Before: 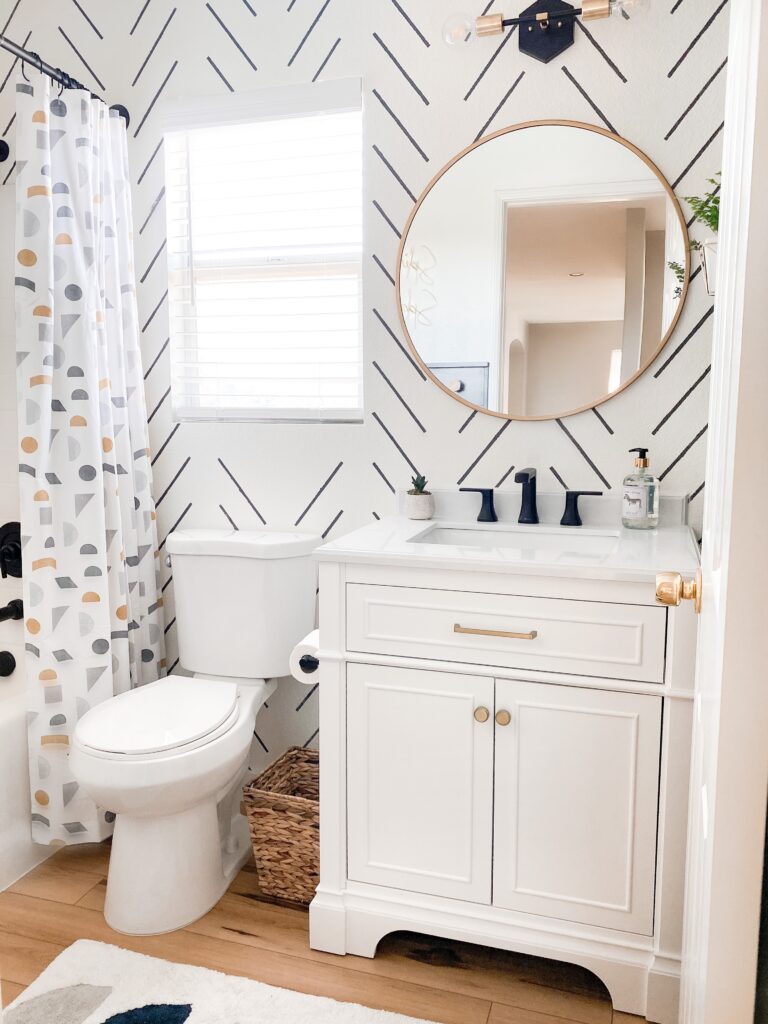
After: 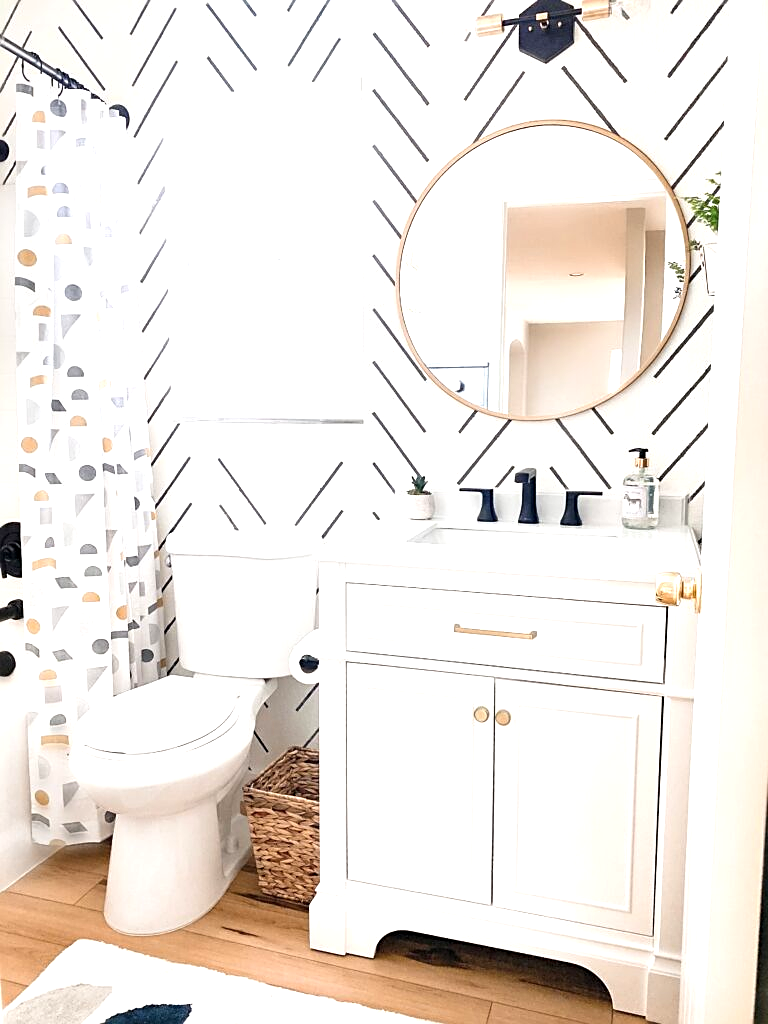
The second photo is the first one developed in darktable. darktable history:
sharpen: on, module defaults
exposure: black level correction 0, exposure 0.695 EV, compensate exposure bias true, compensate highlight preservation false
